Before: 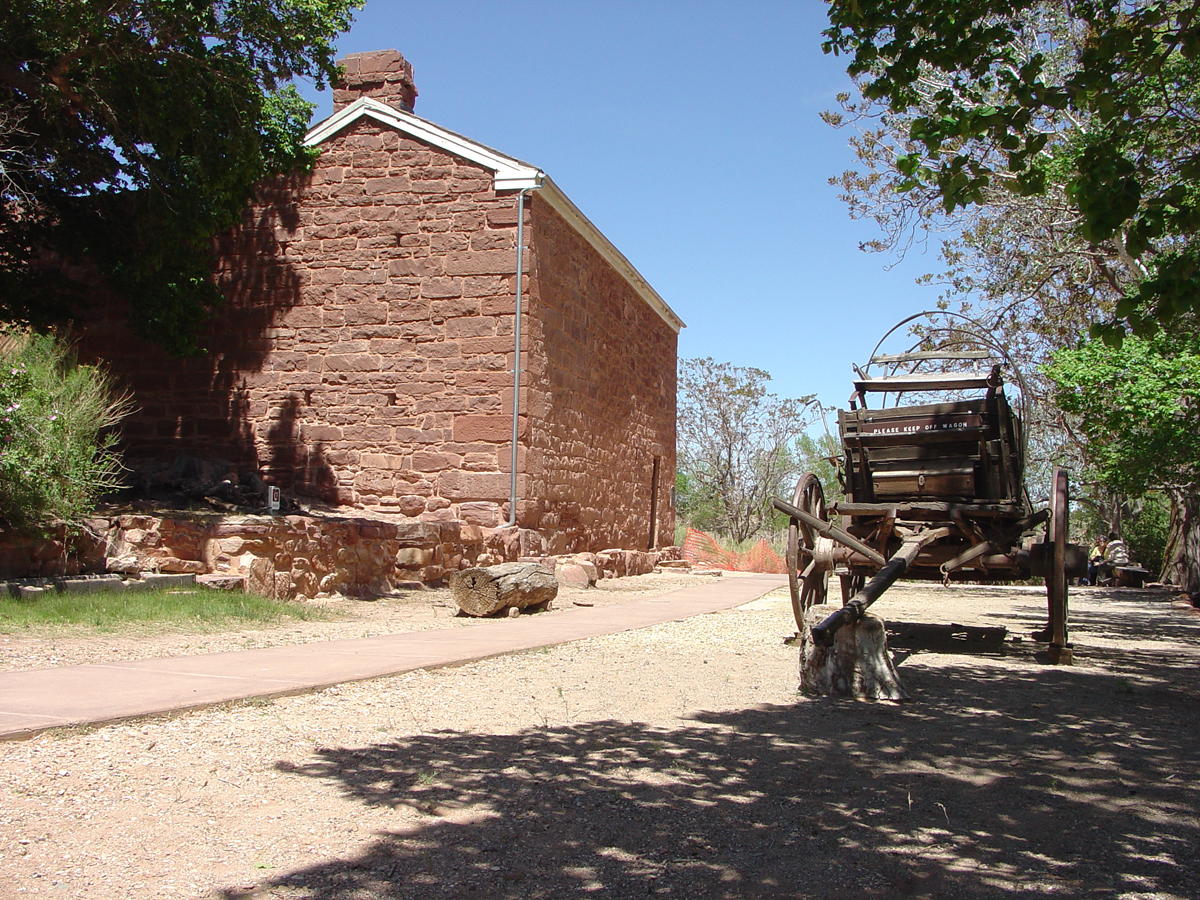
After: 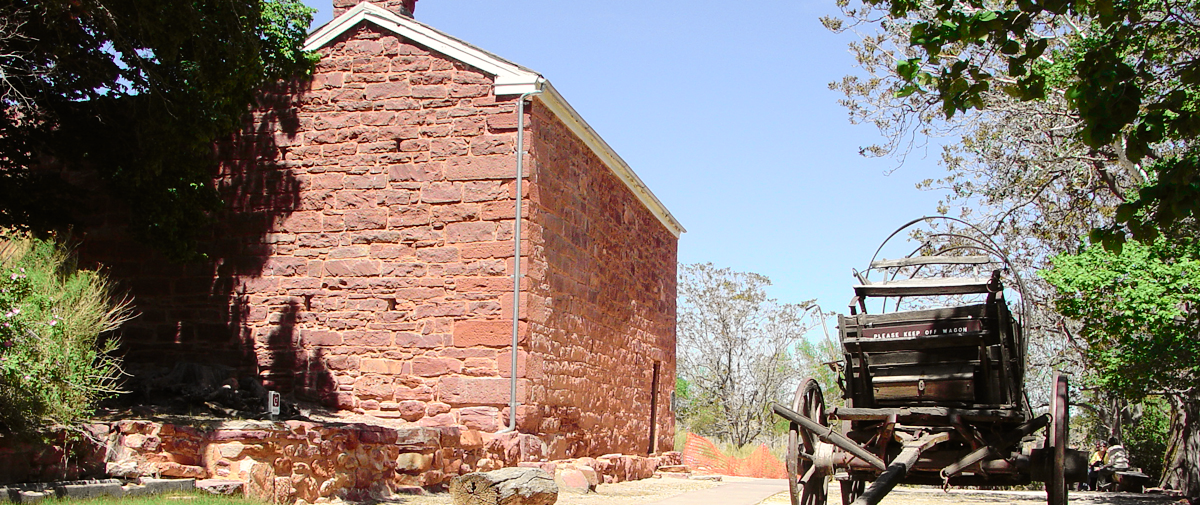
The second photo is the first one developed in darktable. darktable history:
crop and rotate: top 10.605%, bottom 33.274%
levels: mode automatic, black 0.023%, white 99.97%, levels [0.062, 0.494, 0.925]
contrast brightness saturation: contrast -0.08, brightness -0.04, saturation -0.11
tone curve: curves: ch0 [(0.014, 0) (0.13, 0.09) (0.227, 0.211) (0.33, 0.395) (0.494, 0.615) (0.662, 0.76) (0.795, 0.846) (1, 0.969)]; ch1 [(0, 0) (0.366, 0.367) (0.447, 0.416) (0.473, 0.484) (0.504, 0.502) (0.525, 0.518) (0.564, 0.601) (0.634, 0.66) (0.746, 0.804) (1, 1)]; ch2 [(0, 0) (0.333, 0.346) (0.375, 0.375) (0.424, 0.43) (0.476, 0.498) (0.496, 0.505) (0.517, 0.522) (0.548, 0.548) (0.579, 0.618) (0.651, 0.674) (0.688, 0.728) (1, 1)], color space Lab, independent channels, preserve colors none
